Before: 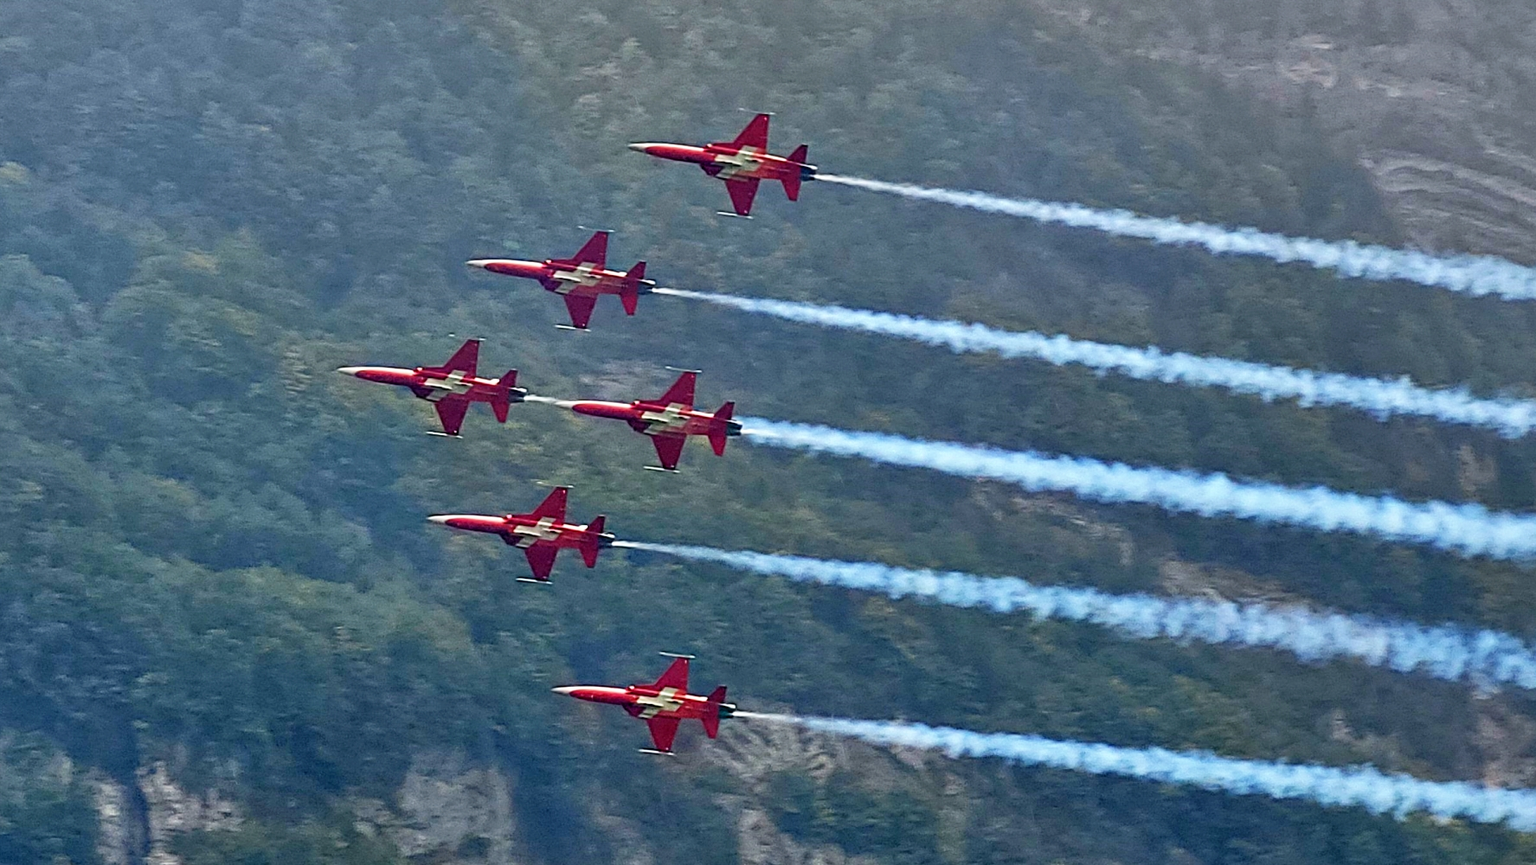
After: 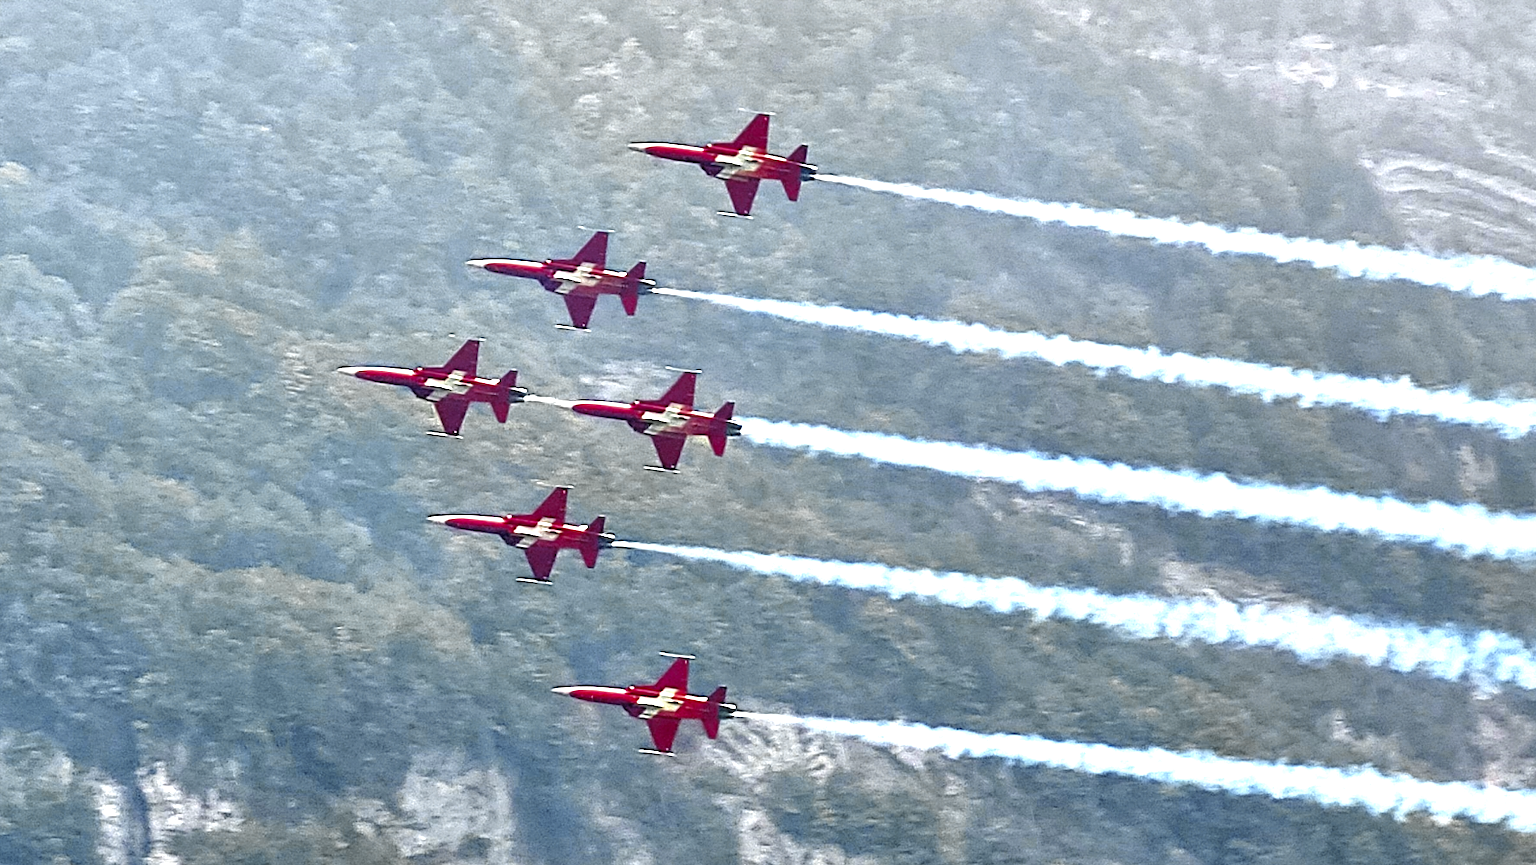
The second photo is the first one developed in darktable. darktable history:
color zones: curves: ch0 [(0.035, 0.242) (0.25, 0.5) (0.384, 0.214) (0.488, 0.255) (0.75, 0.5)]; ch1 [(0.063, 0.379) (0.25, 0.5) (0.354, 0.201) (0.489, 0.085) (0.729, 0.271)]; ch2 [(0.25, 0.5) (0.38, 0.517) (0.442, 0.51) (0.735, 0.456)]
exposure: black level correction 0, exposure 1.675 EV, compensate exposure bias true, compensate highlight preservation false
